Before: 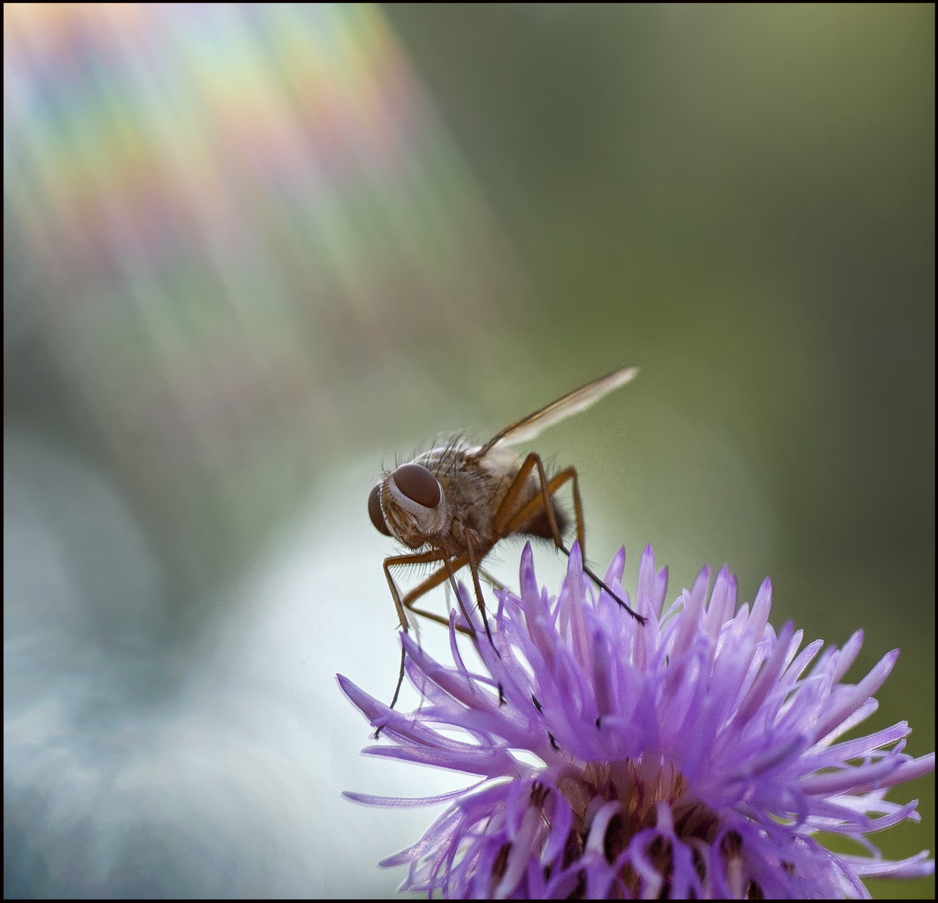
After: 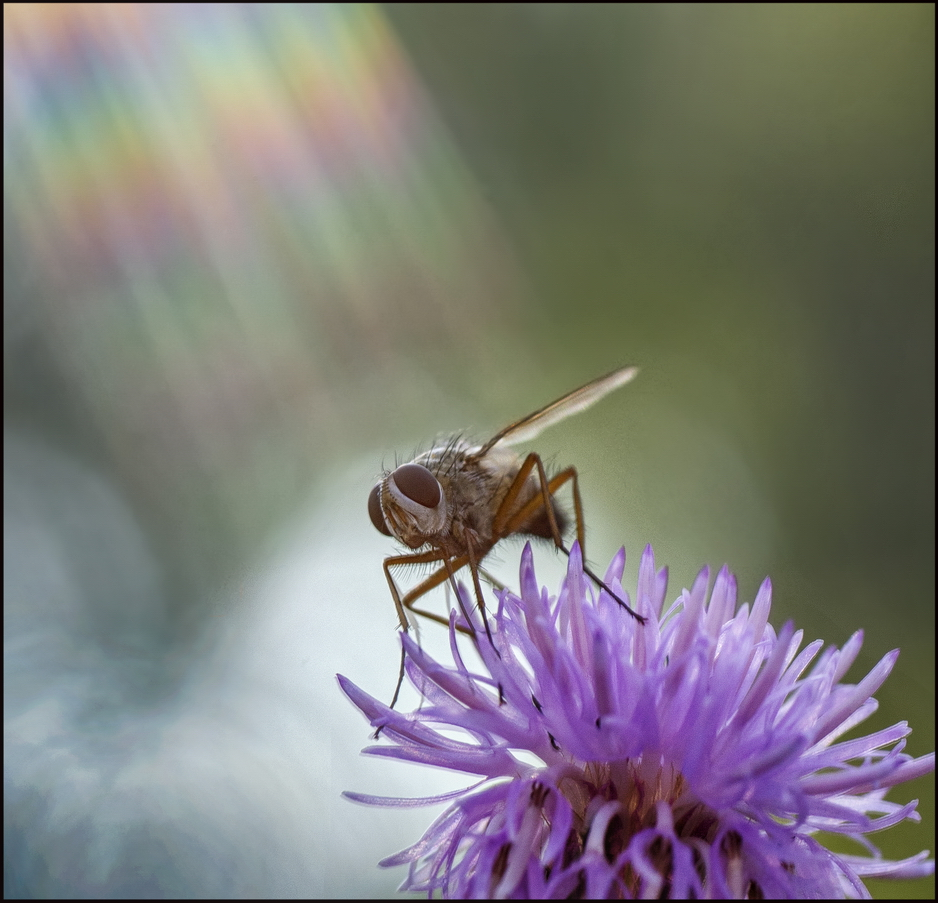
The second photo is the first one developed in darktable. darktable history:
local contrast: detail 113%
